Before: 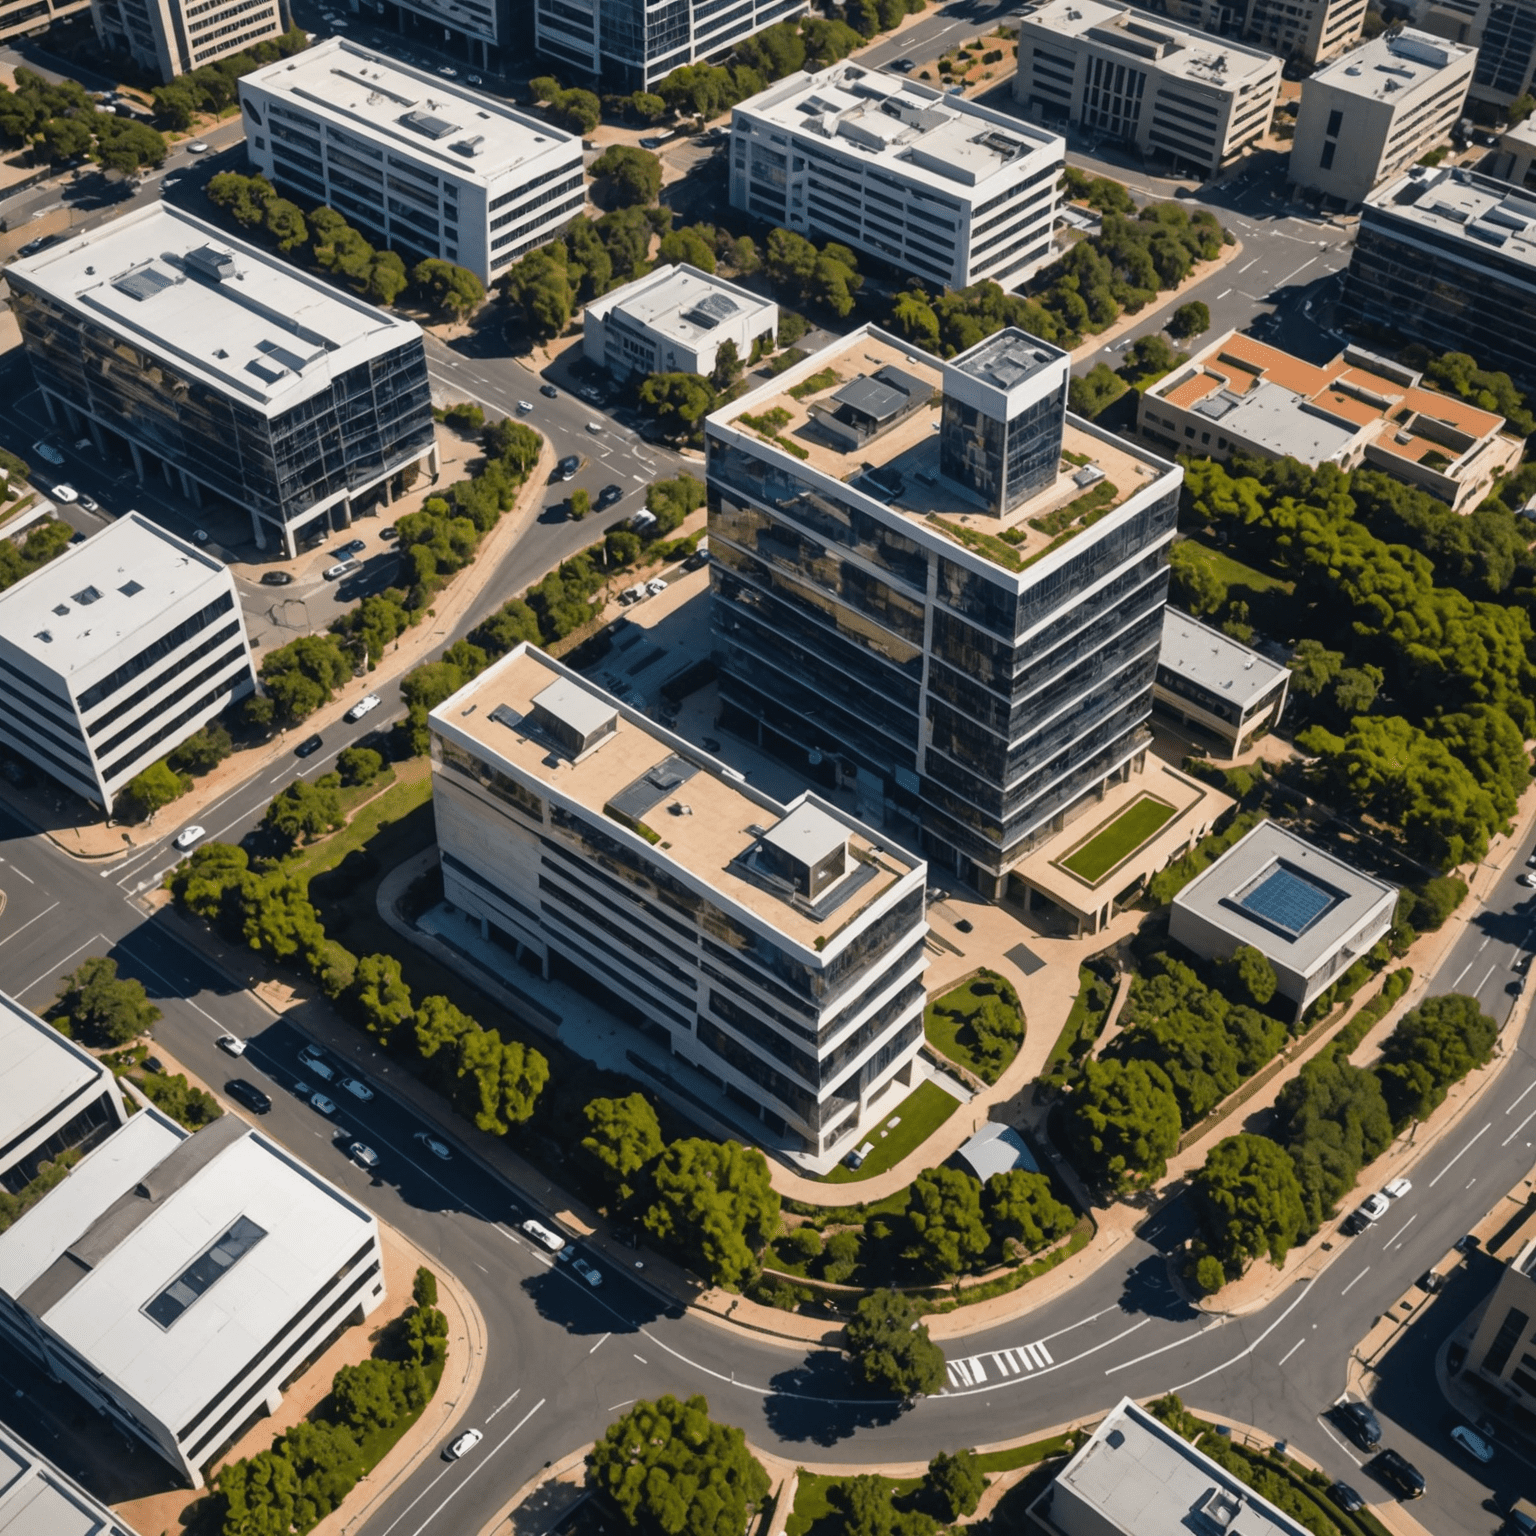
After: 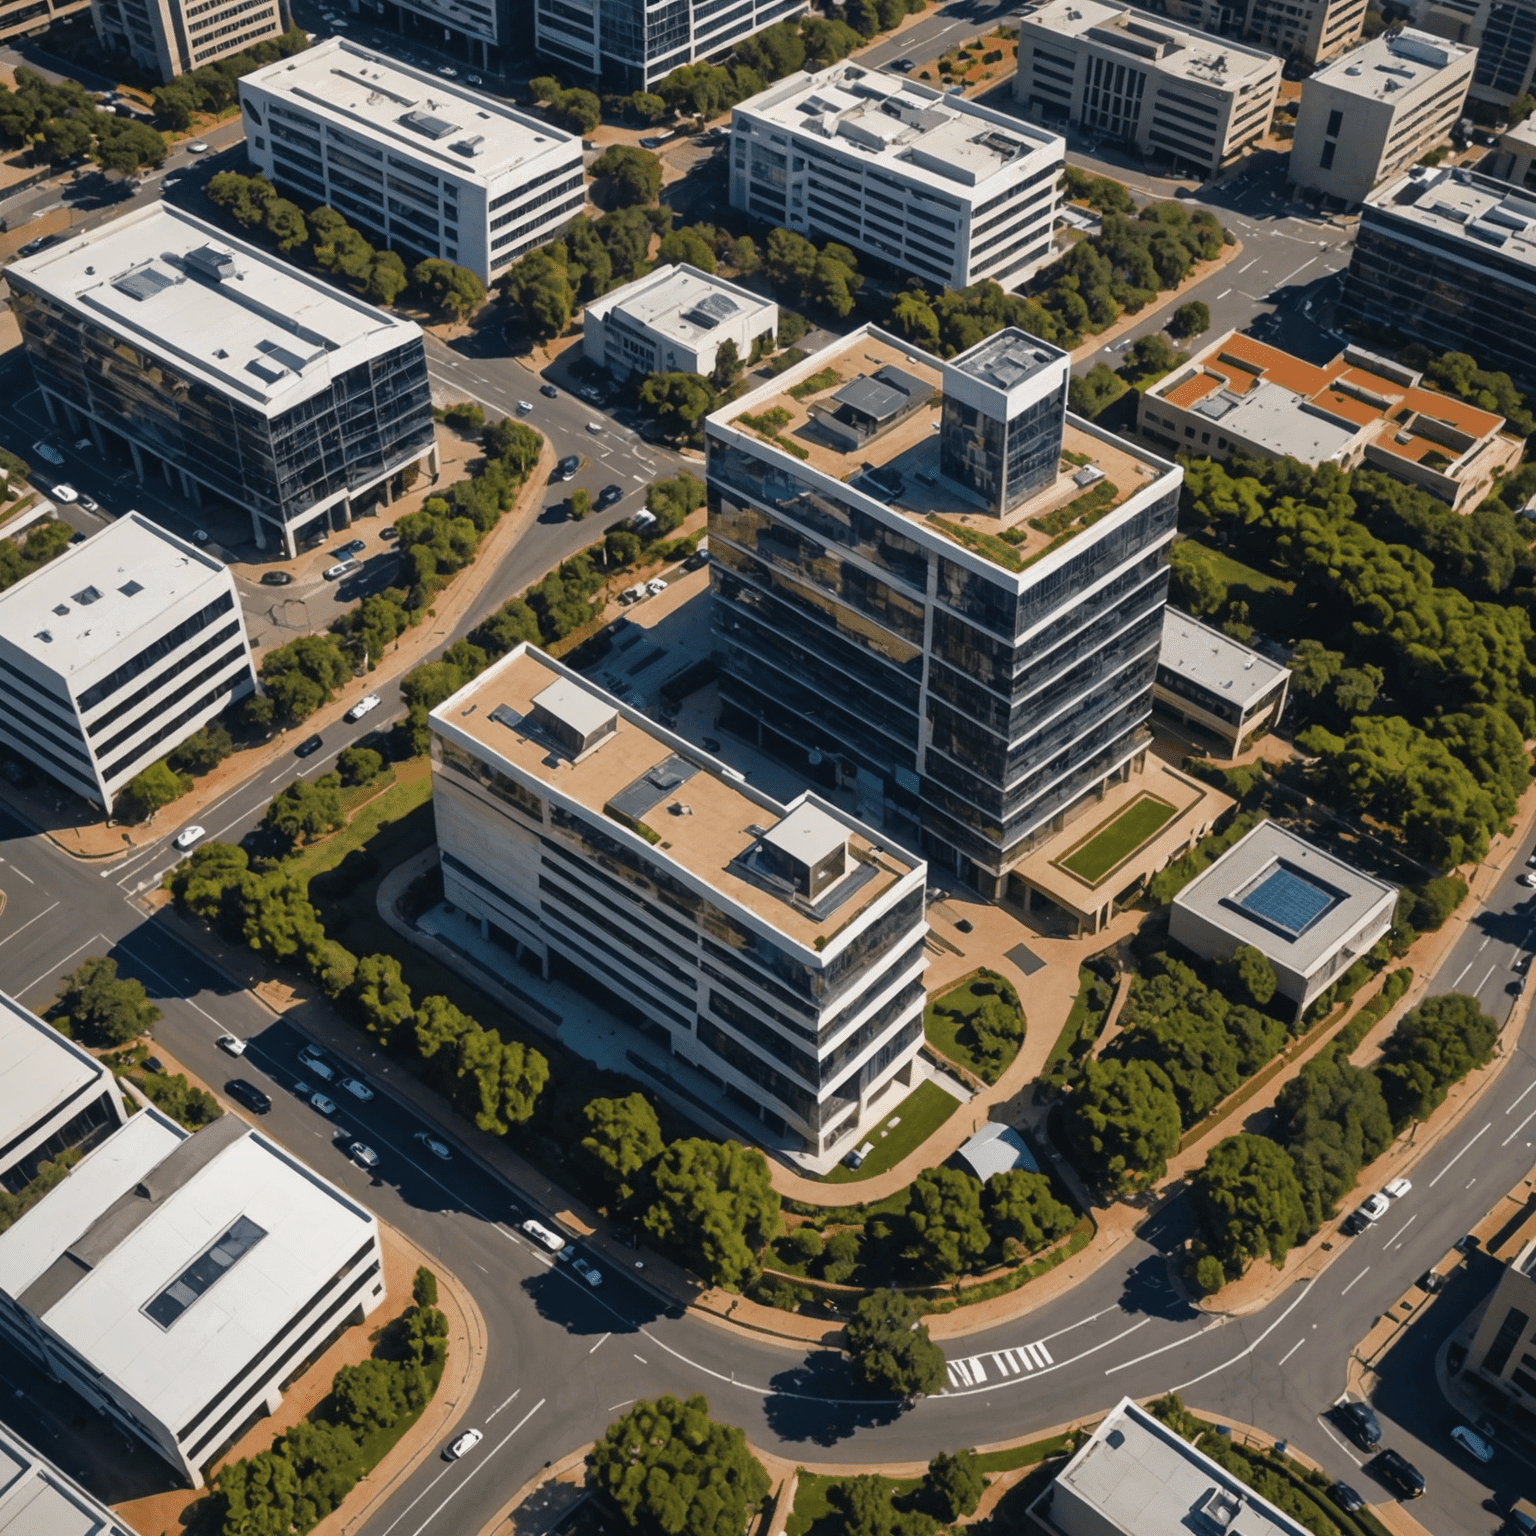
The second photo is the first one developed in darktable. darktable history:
tone equalizer: on, module defaults
color zones: curves: ch0 [(0.11, 0.396) (0.195, 0.36) (0.25, 0.5) (0.303, 0.412) (0.357, 0.544) (0.75, 0.5) (0.967, 0.328)]; ch1 [(0, 0.468) (0.112, 0.512) (0.202, 0.6) (0.25, 0.5) (0.307, 0.352) (0.357, 0.544) (0.75, 0.5) (0.963, 0.524)]
